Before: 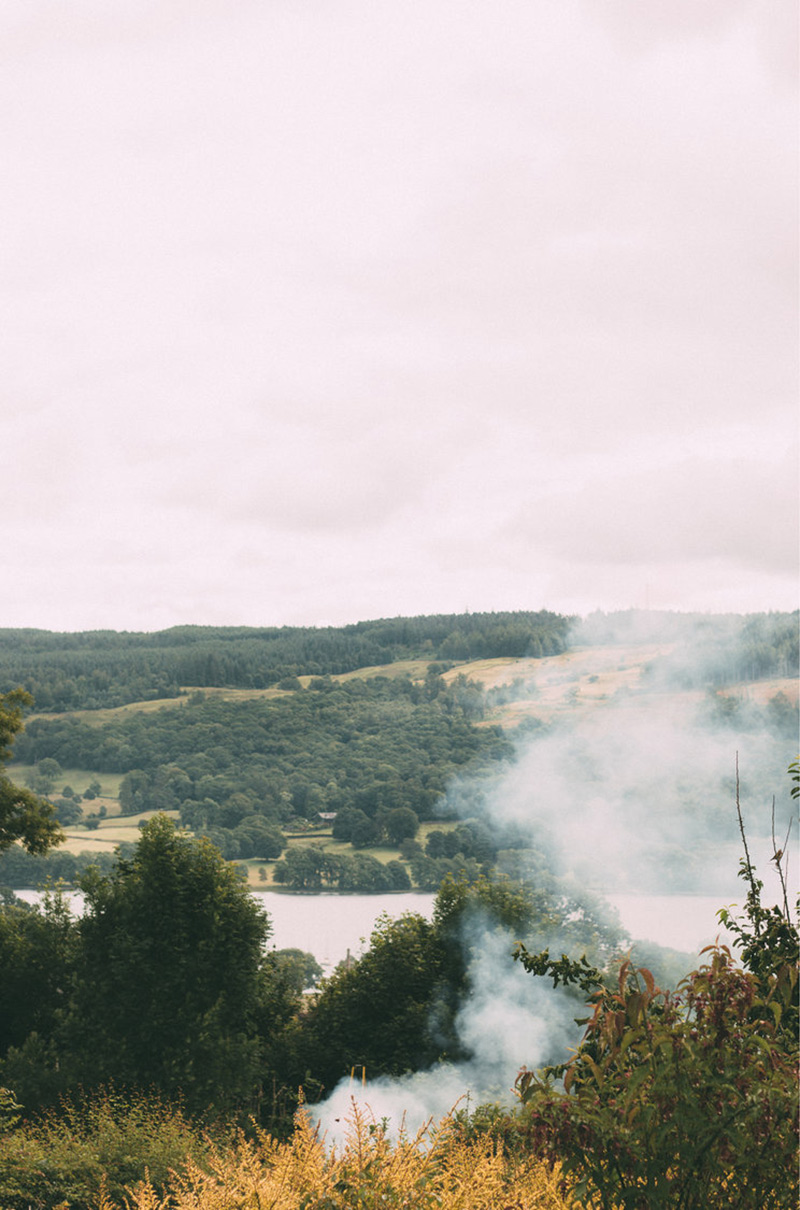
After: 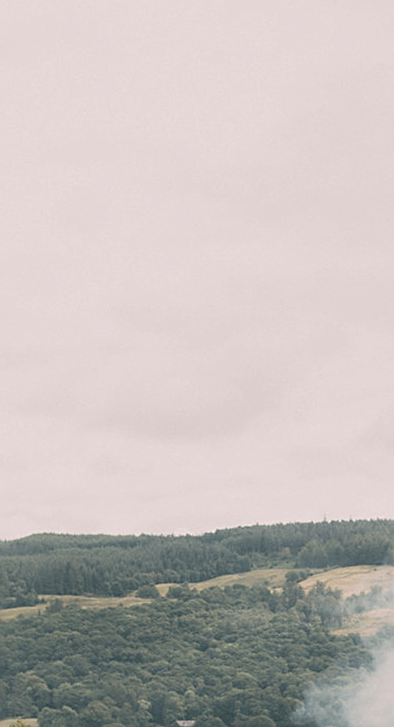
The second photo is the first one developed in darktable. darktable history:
crop: left 17.835%, top 7.675%, right 32.881%, bottom 32.213%
sharpen: on, module defaults
color correction: highlights a* 2.75, highlights b* 5, shadows a* -2.04, shadows b* -4.84, saturation 0.8
color balance: contrast -15%
